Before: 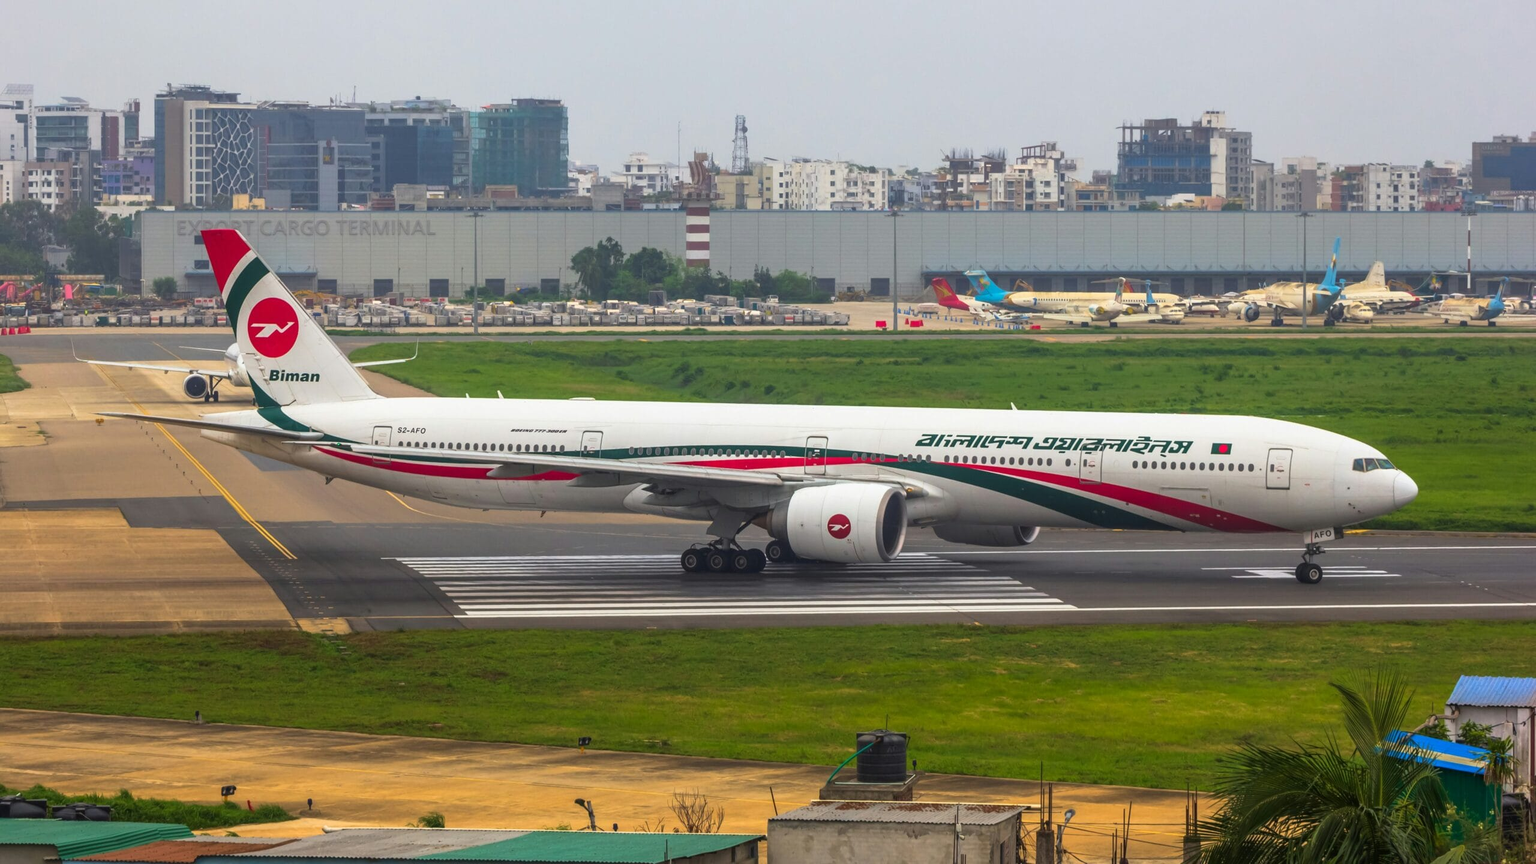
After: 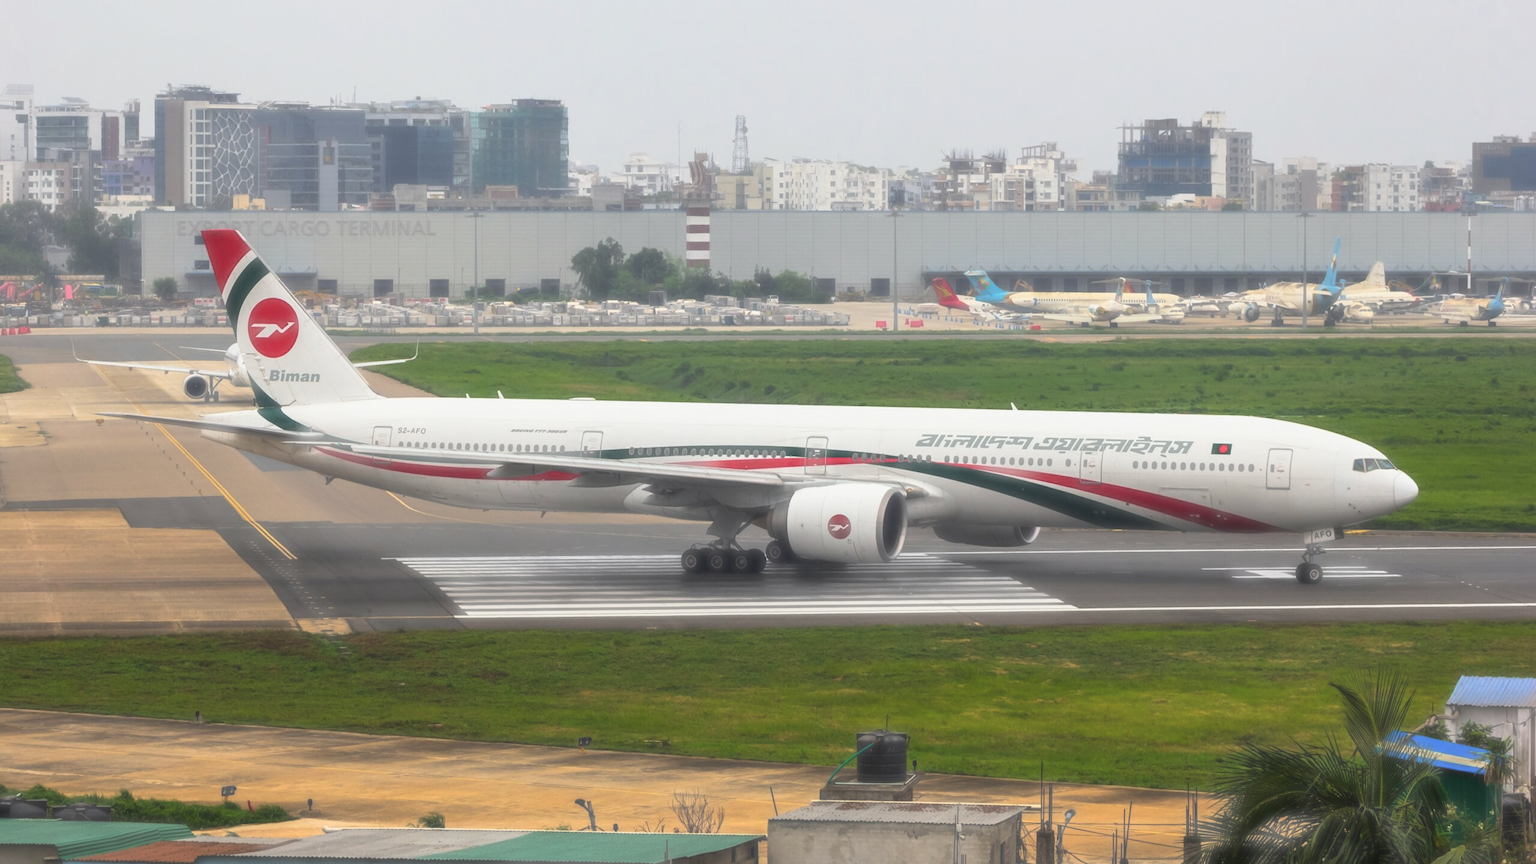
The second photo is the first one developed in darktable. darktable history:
haze removal: strength -0.889, distance 0.224, compatibility mode true, adaptive false
